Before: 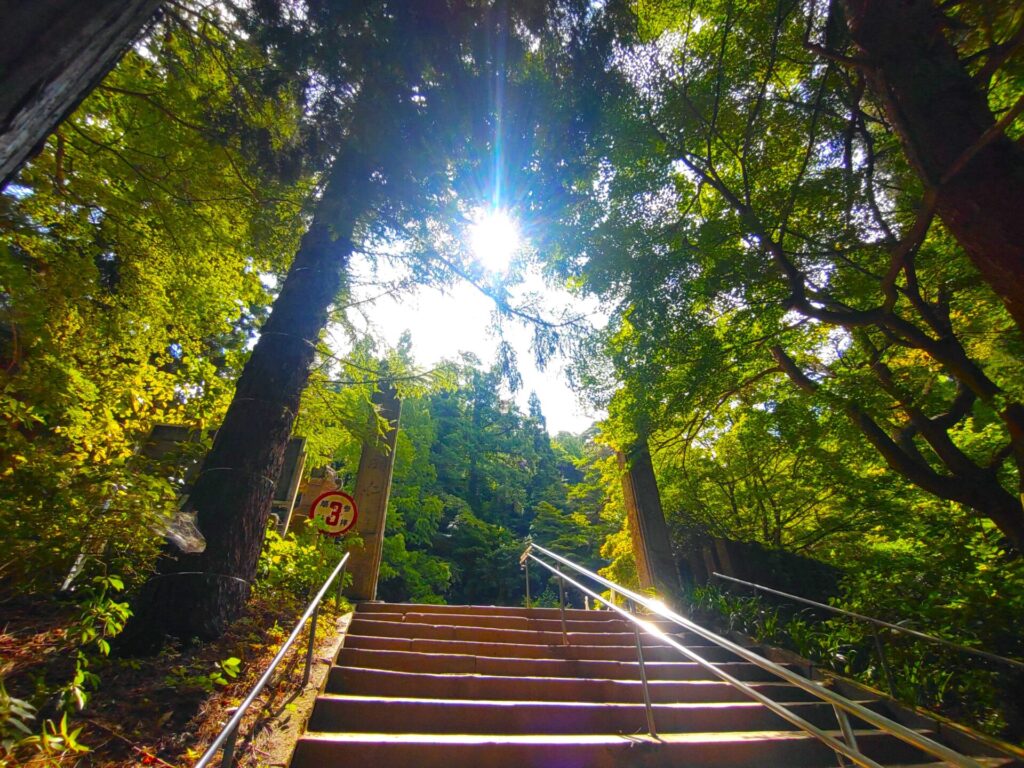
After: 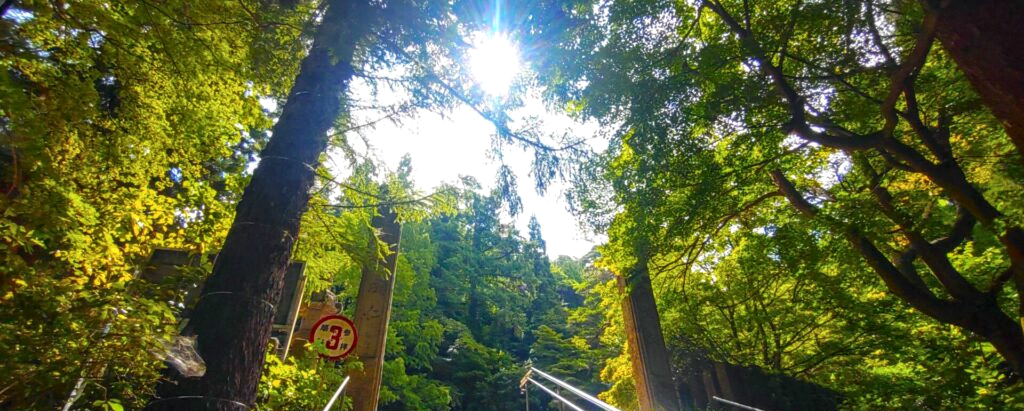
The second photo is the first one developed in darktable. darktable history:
crop and rotate: top 23.043%, bottom 23.437%
local contrast: on, module defaults
